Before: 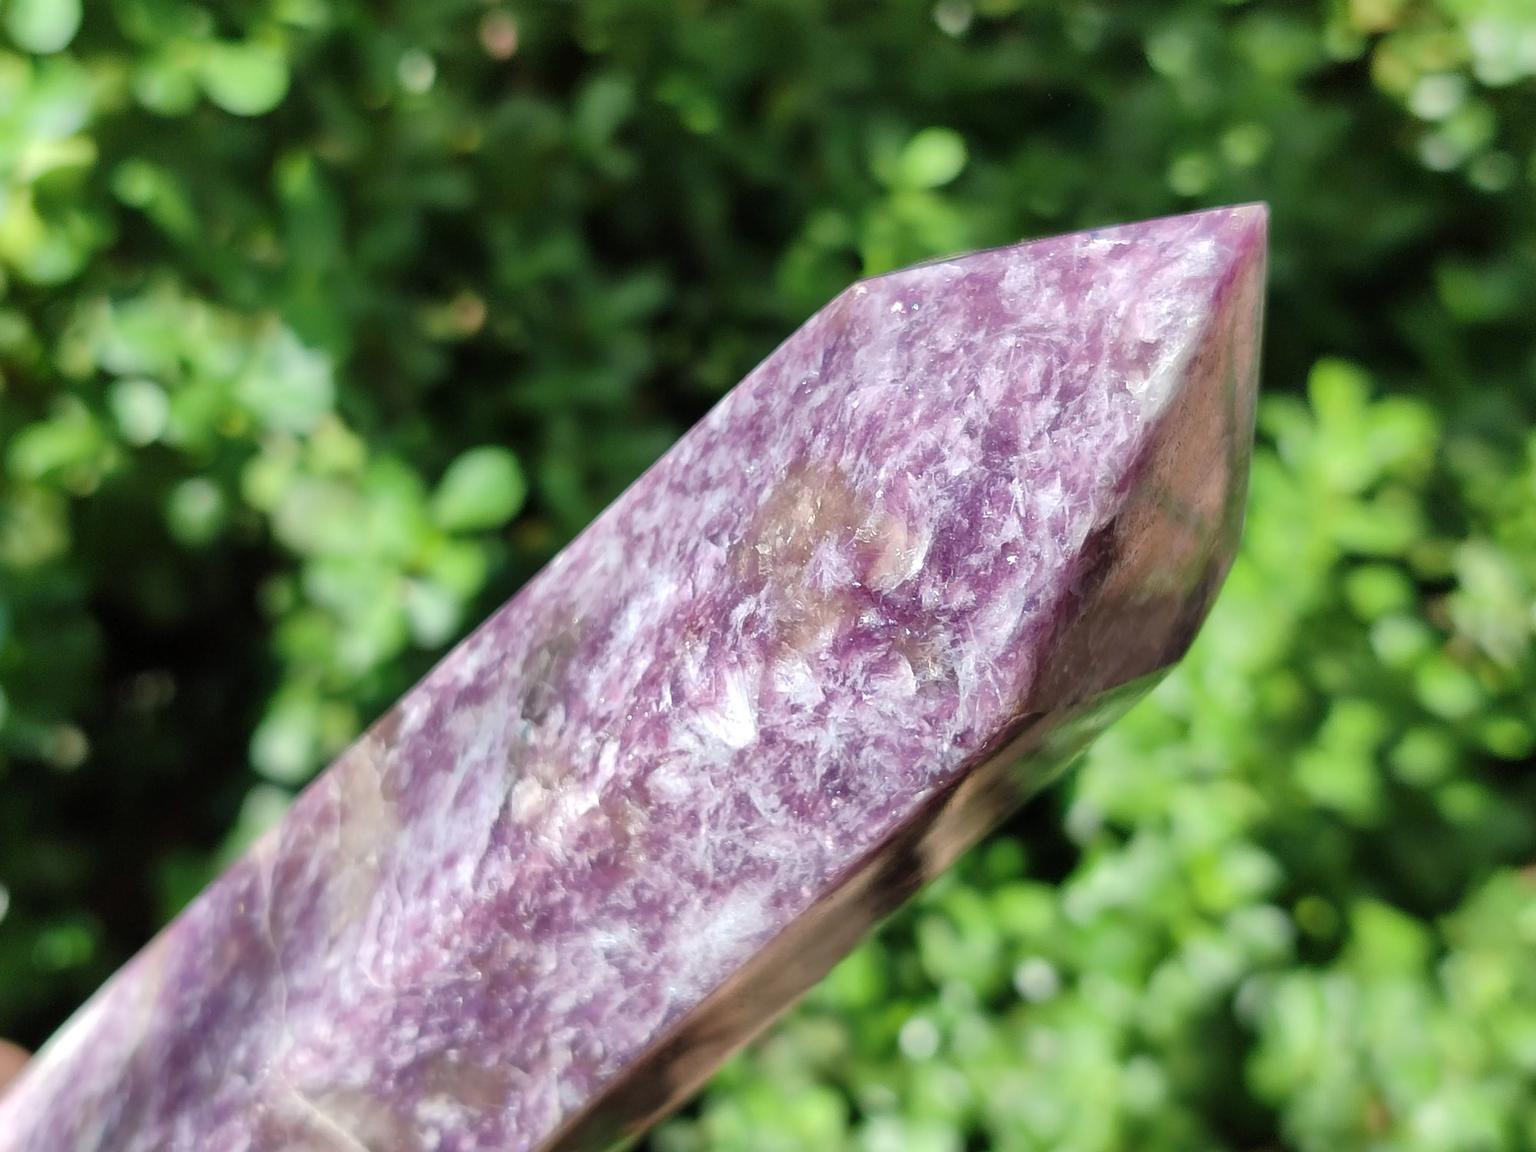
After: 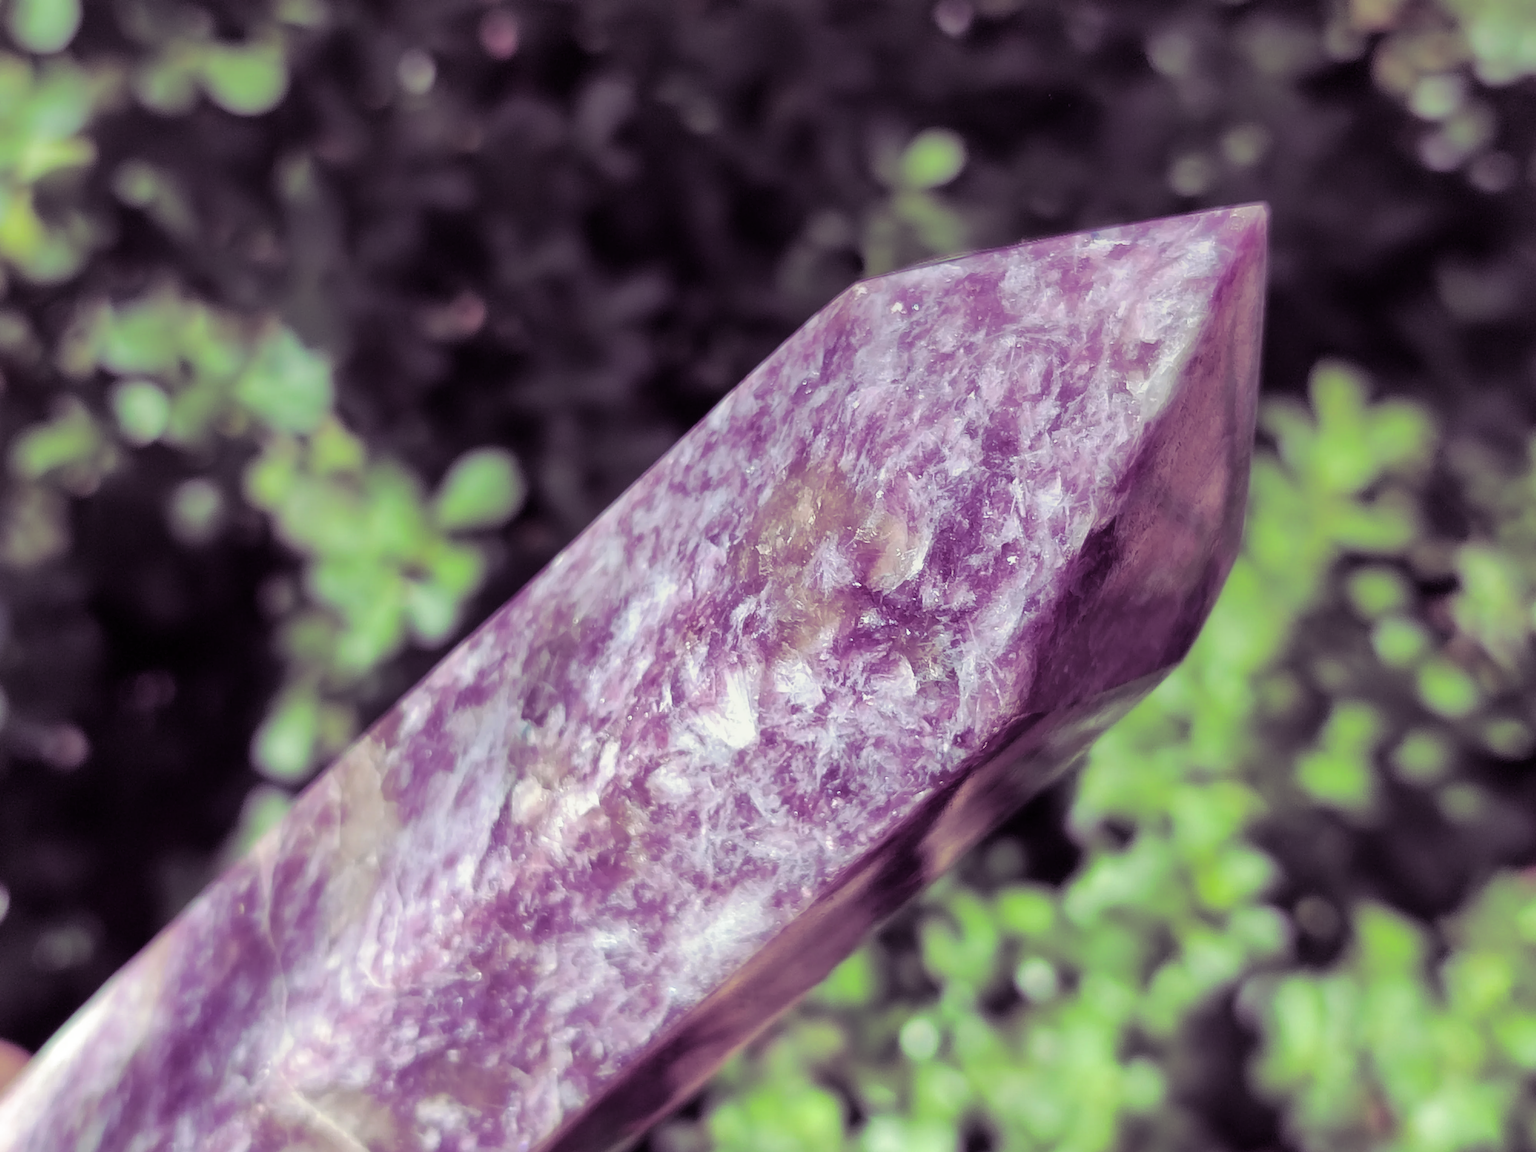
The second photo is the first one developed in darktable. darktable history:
split-toning: shadows › hue 277.2°, shadows › saturation 0.74
graduated density: on, module defaults
